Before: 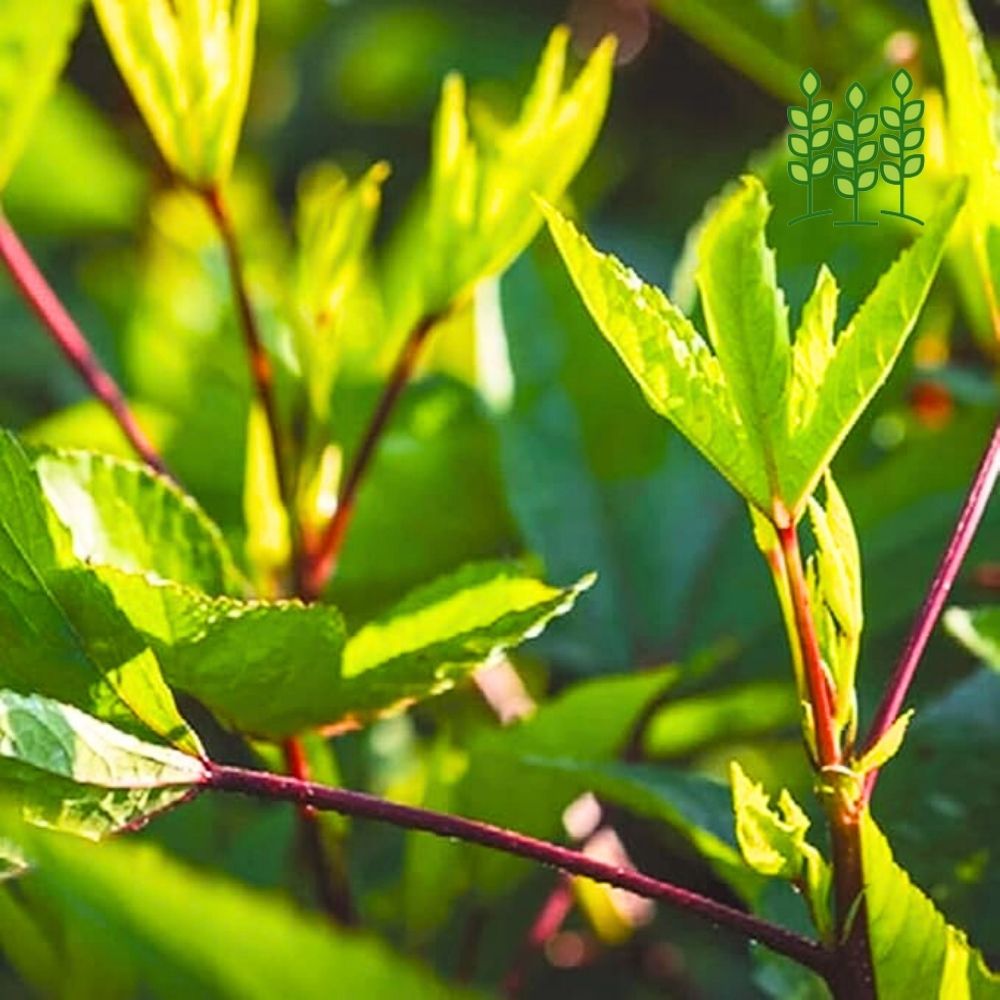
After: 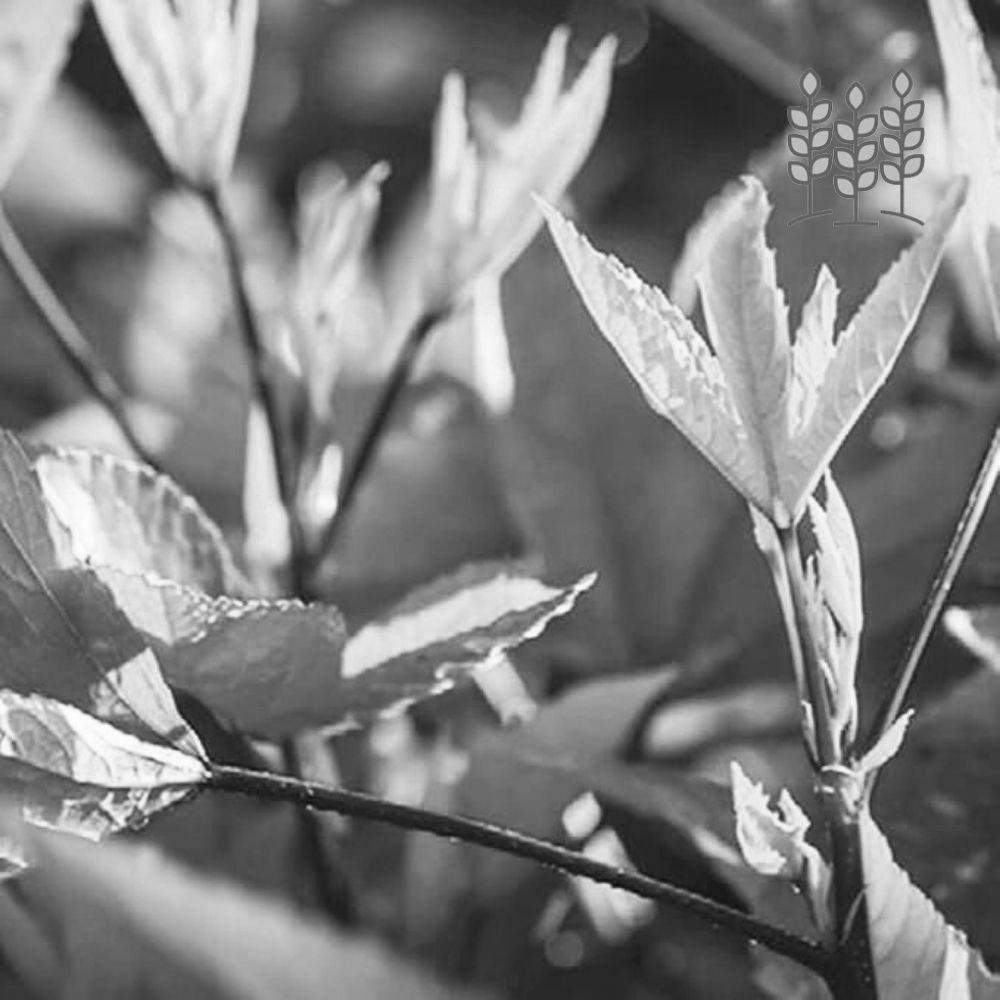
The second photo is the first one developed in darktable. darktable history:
contrast brightness saturation: saturation -1
exposure: compensate highlight preservation false
white balance: red 0.766, blue 1.537
